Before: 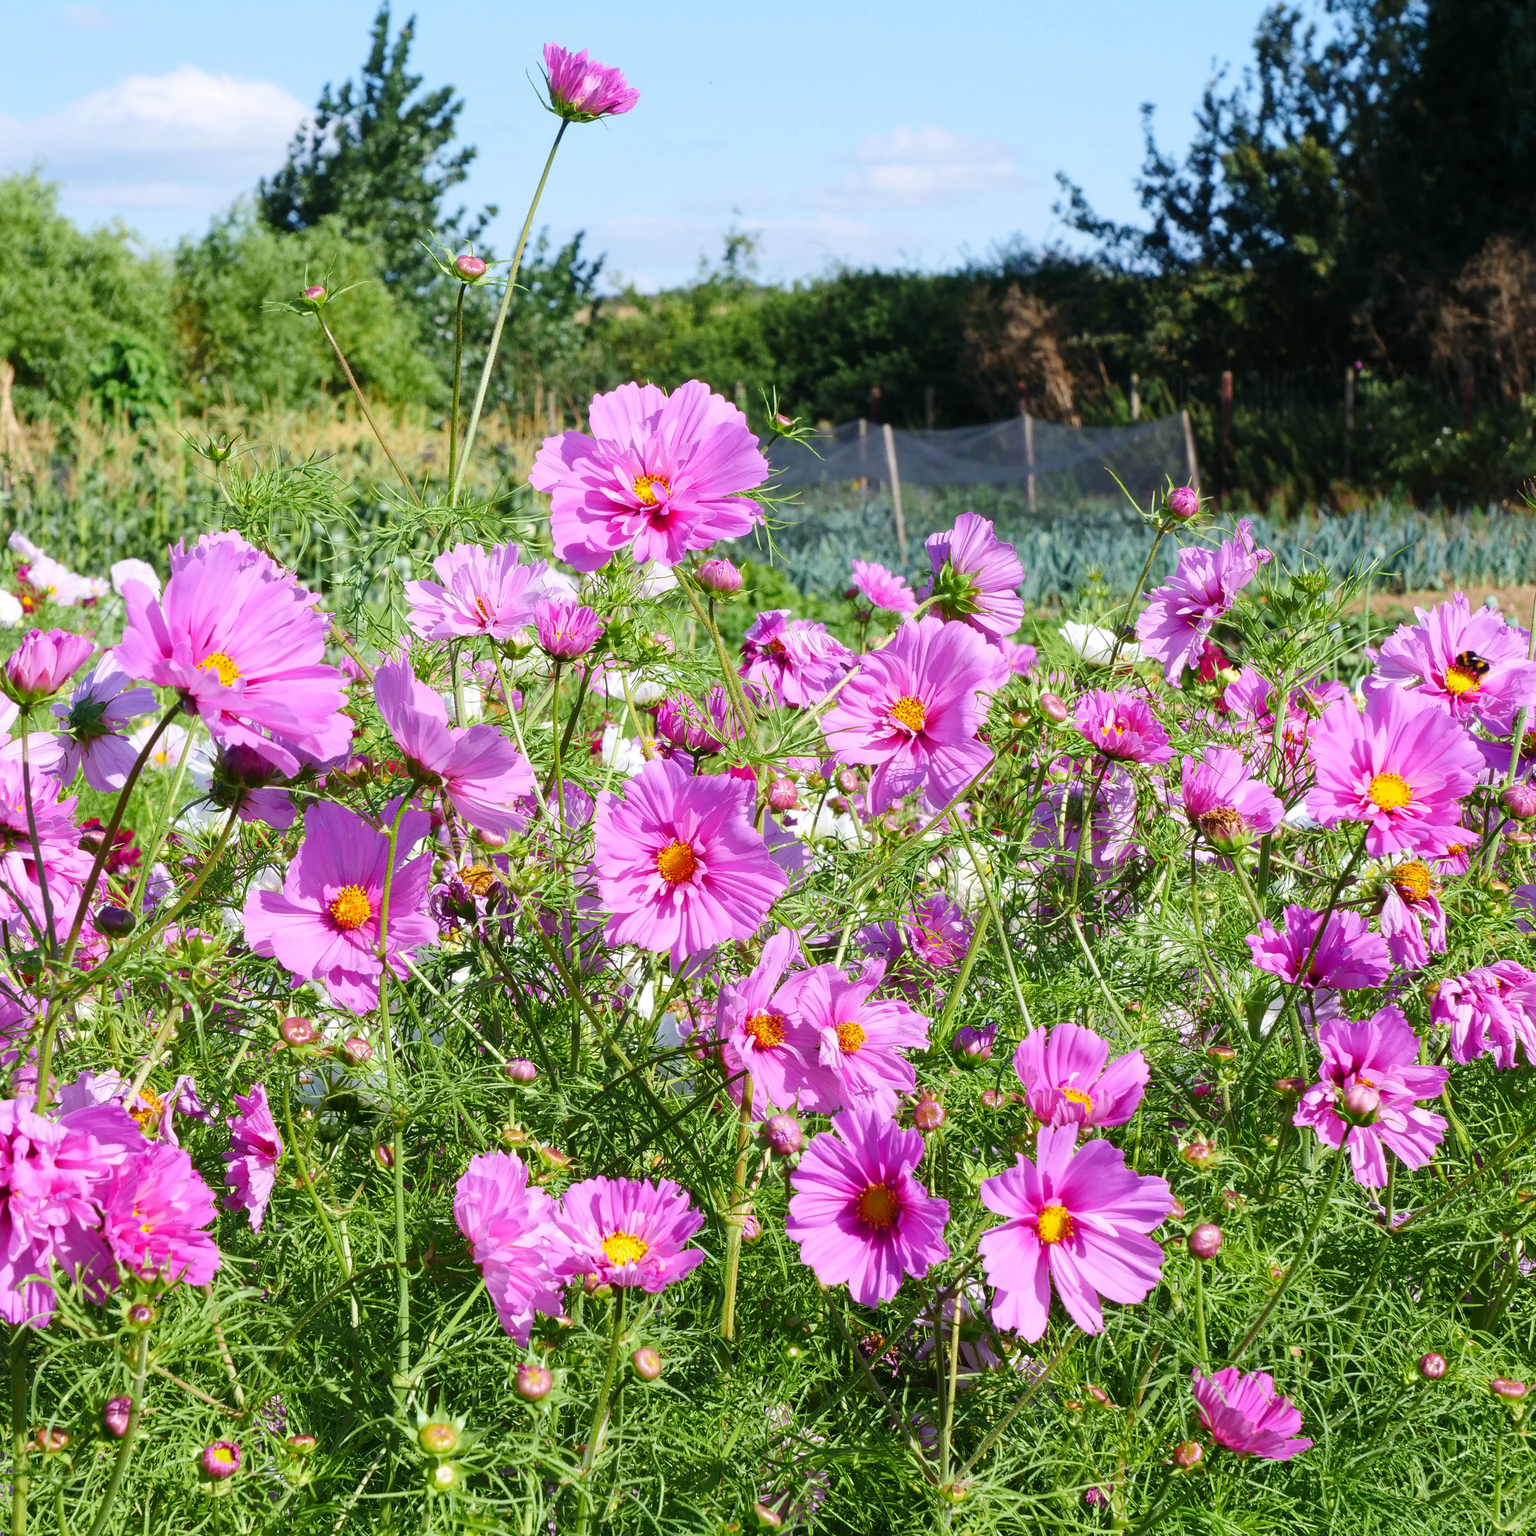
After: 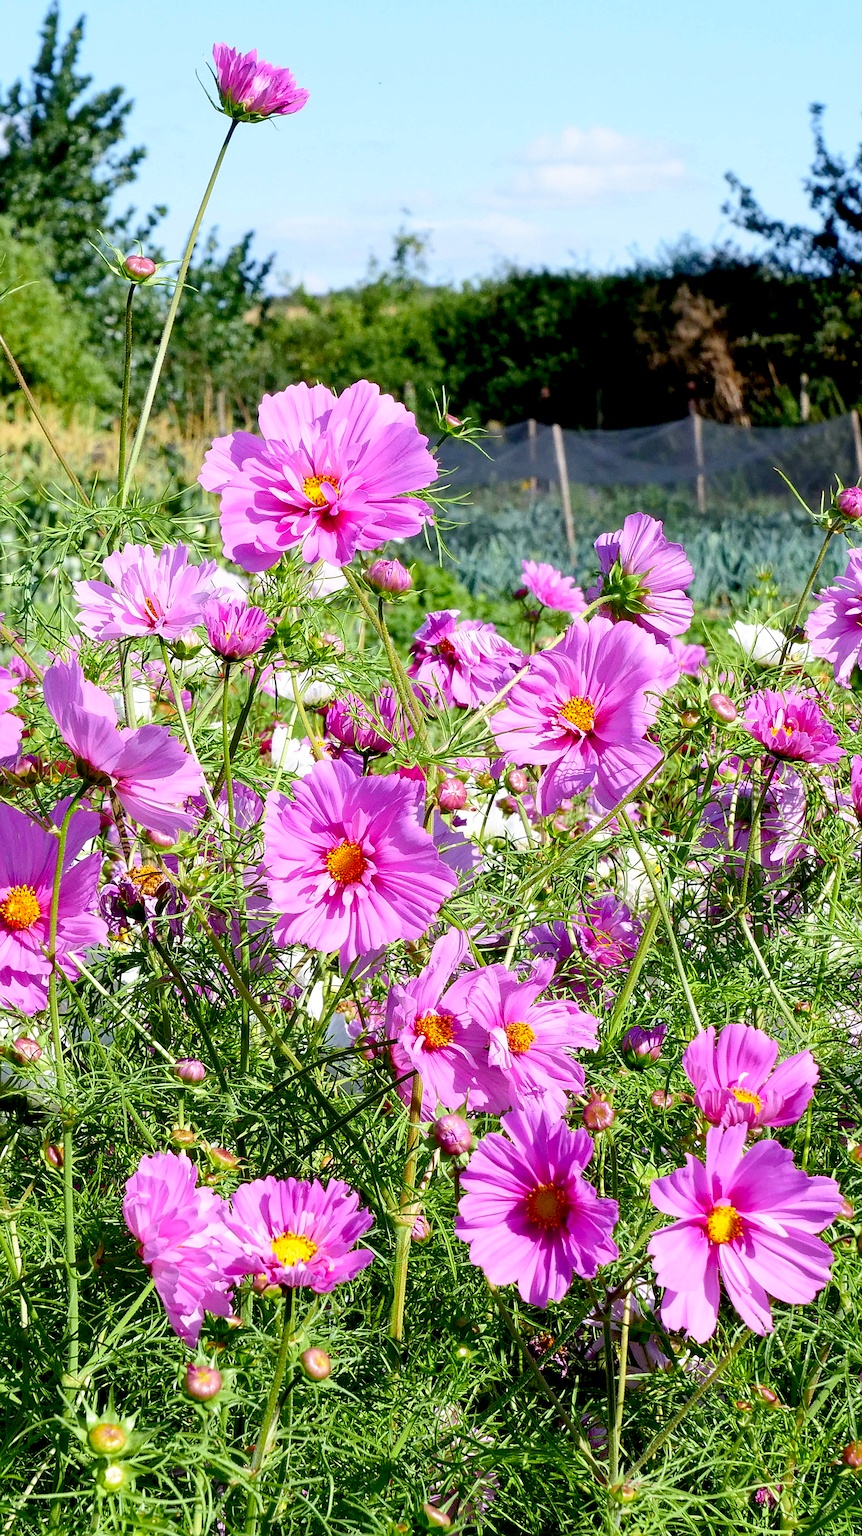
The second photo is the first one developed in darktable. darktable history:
sharpen: on, module defaults
exposure: compensate exposure bias true, compensate highlight preservation false
crop: left 21.552%, right 22.273%
base curve: curves: ch0 [(0.017, 0) (0.425, 0.441) (0.844, 0.933) (1, 1)], preserve colors none
